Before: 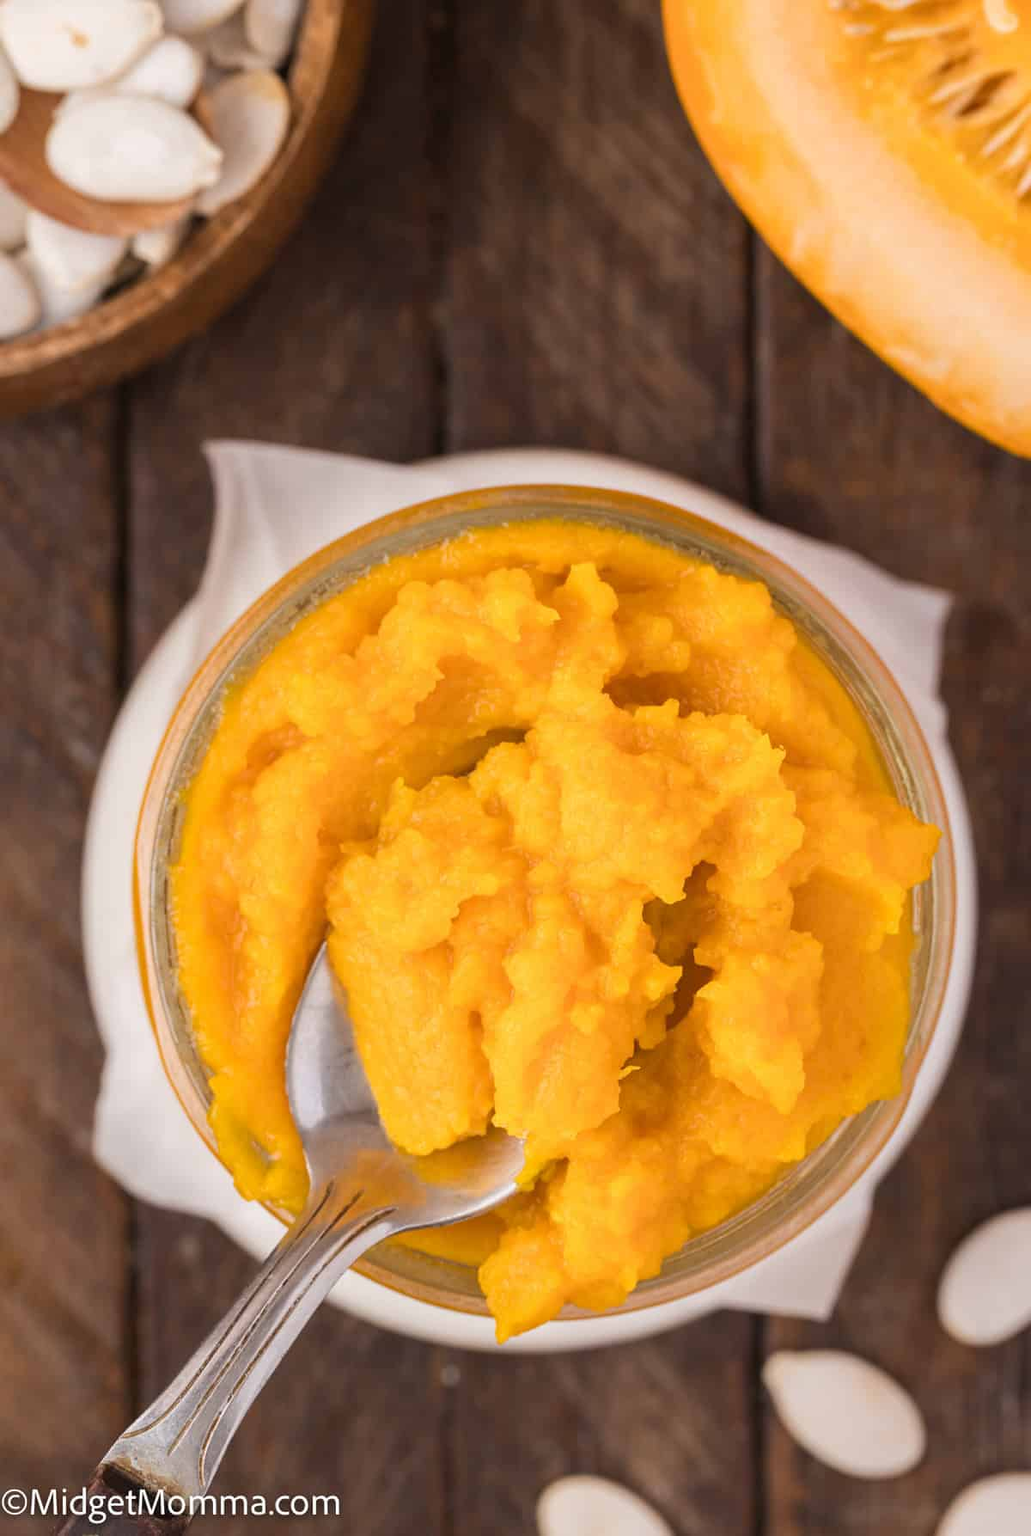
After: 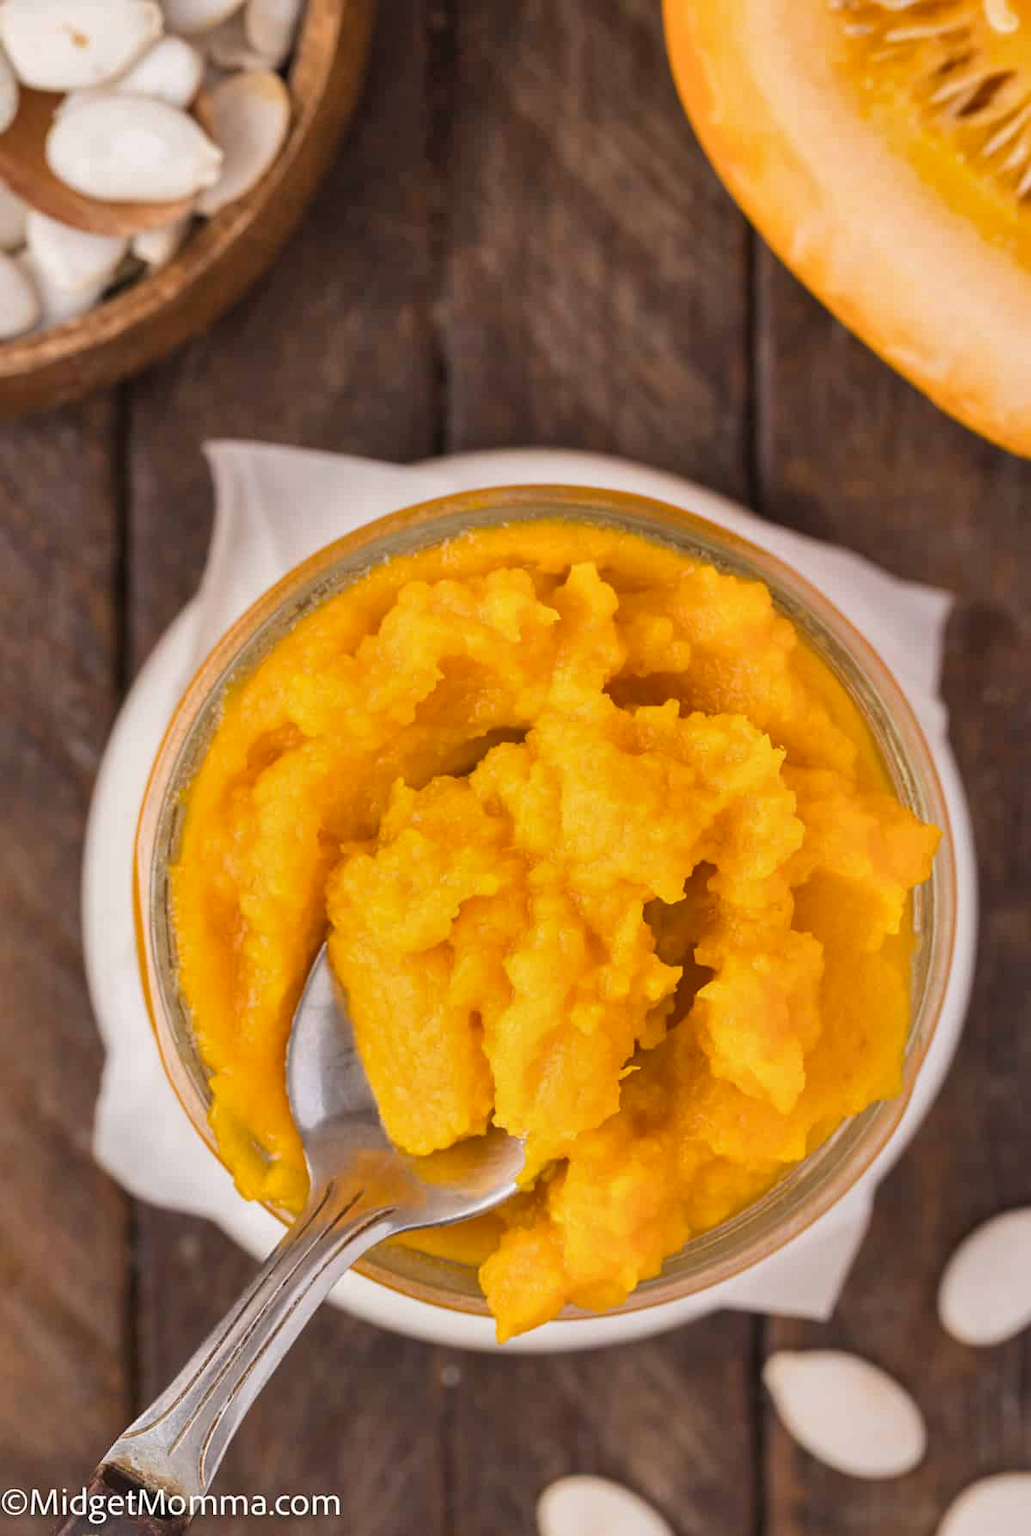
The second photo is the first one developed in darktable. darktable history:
exposure: compensate highlight preservation false
shadows and highlights: shadows 60, soften with gaussian
